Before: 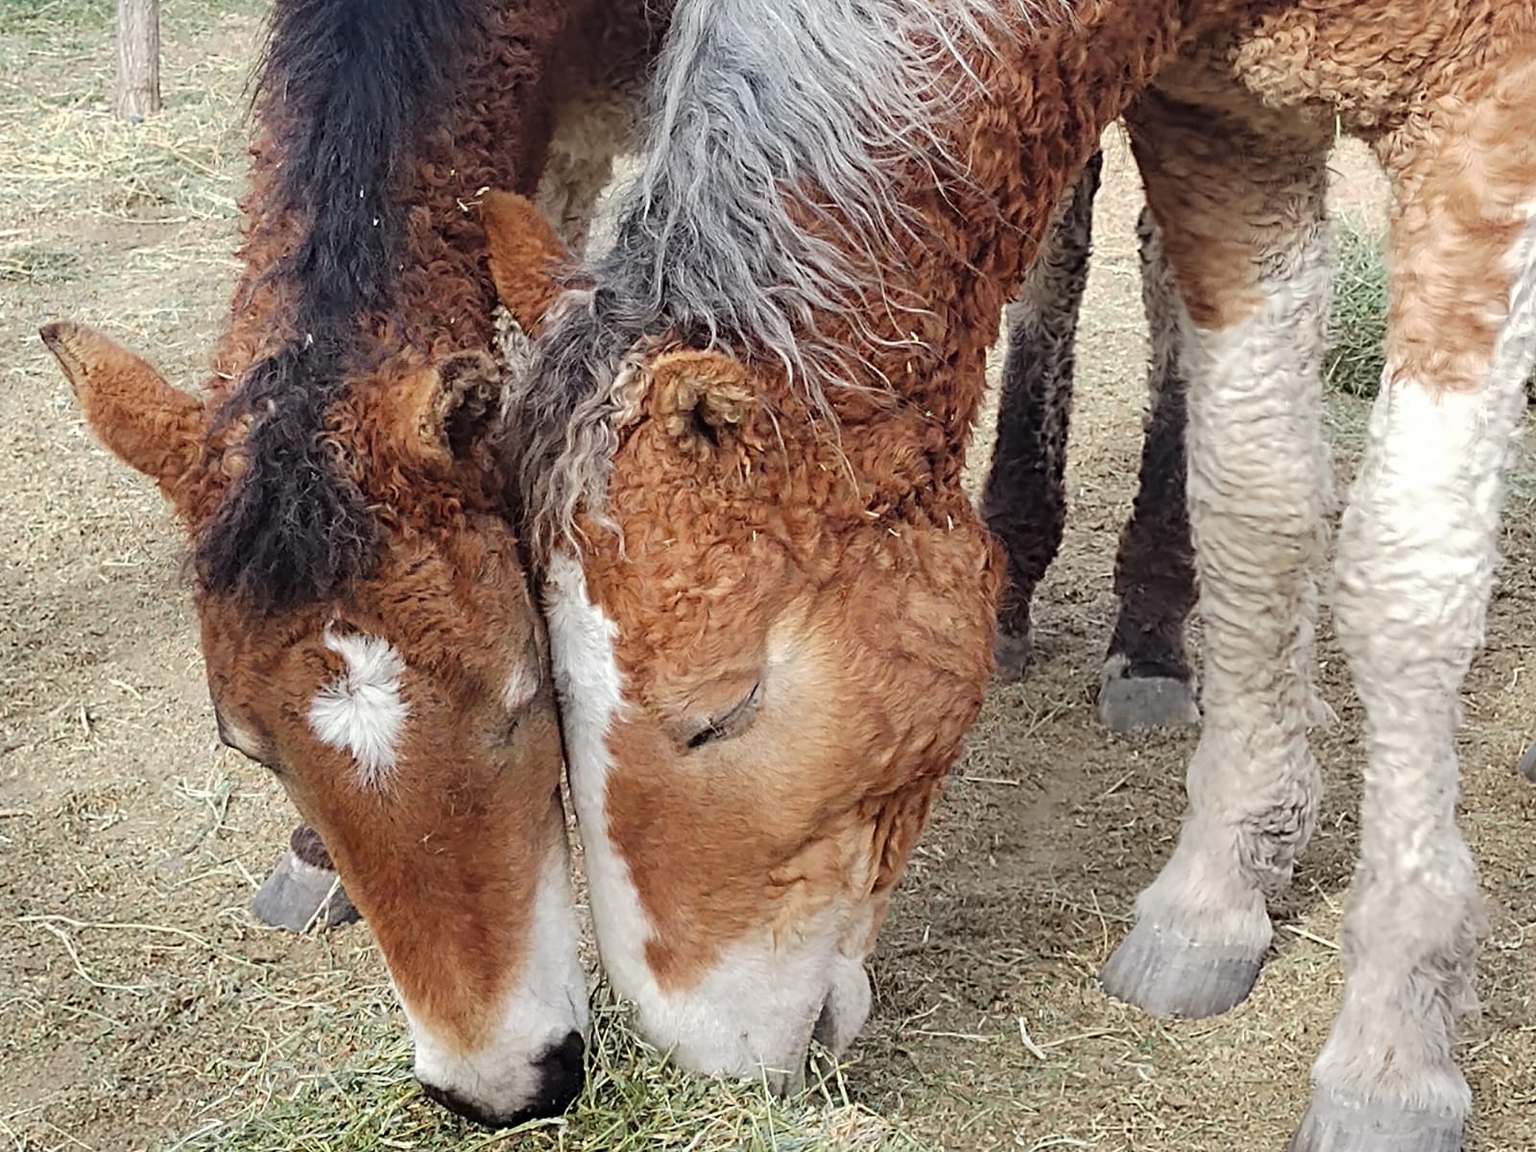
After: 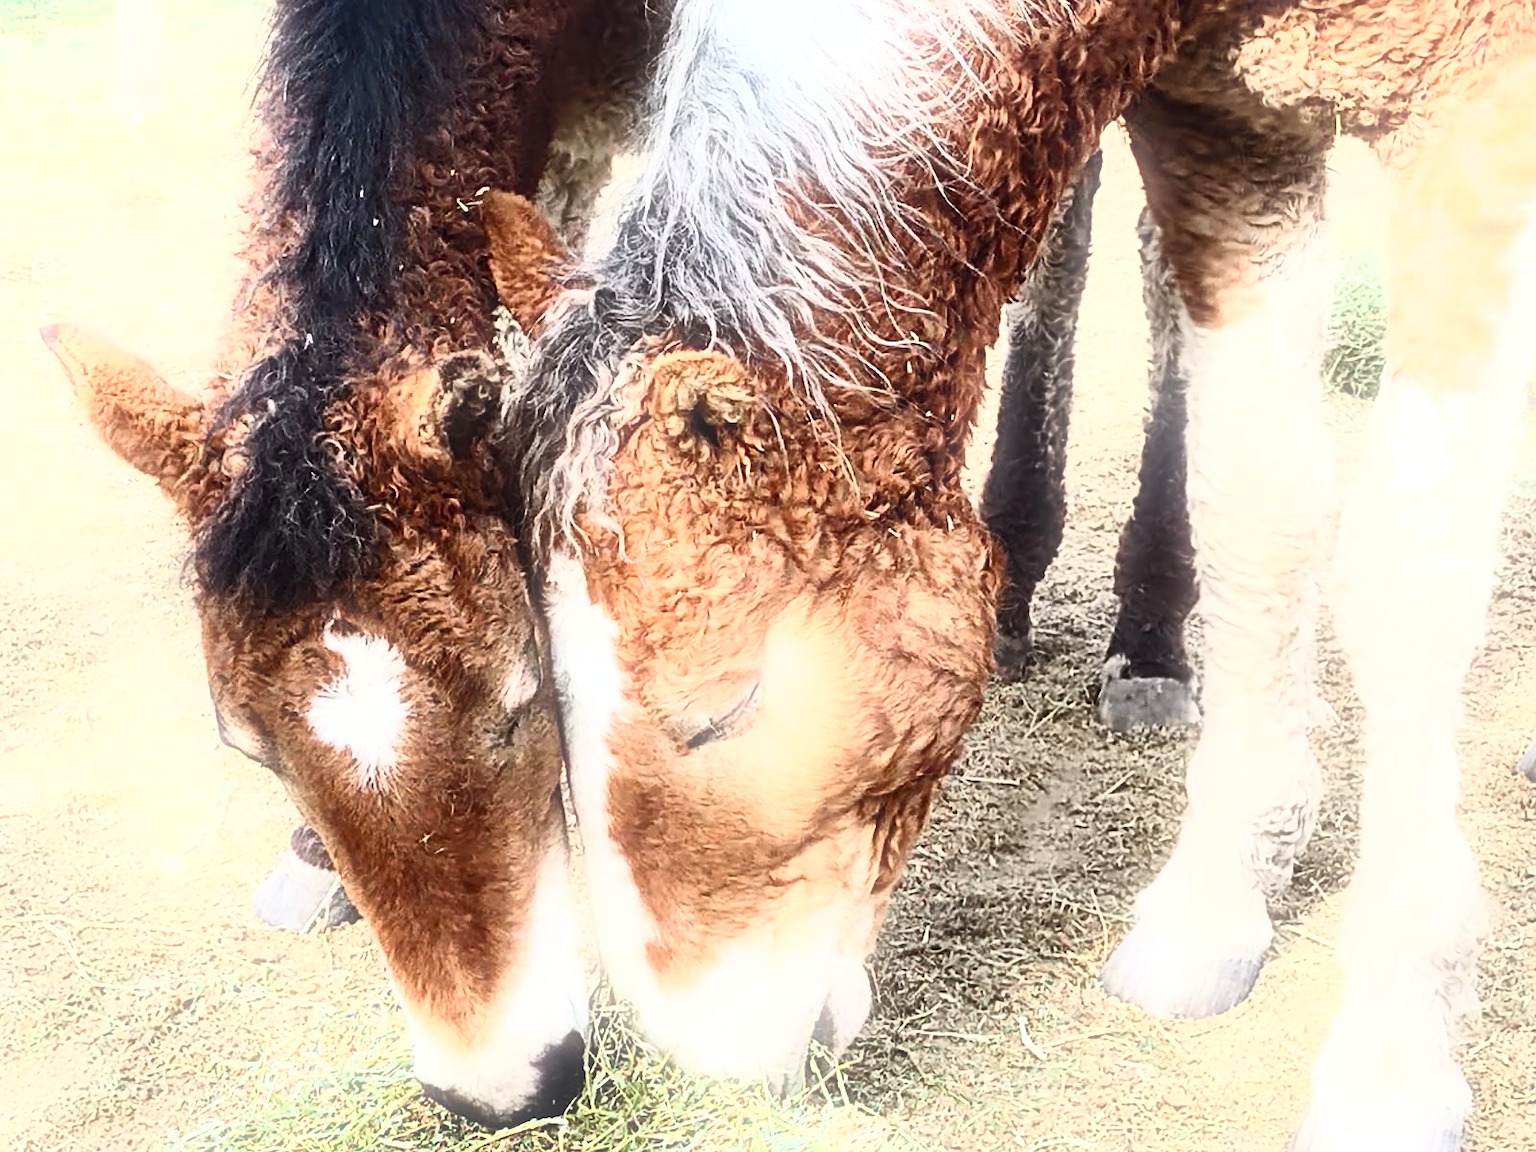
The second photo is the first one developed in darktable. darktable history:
bloom: size 5%, threshold 95%, strength 15%
contrast brightness saturation: contrast 0.62, brightness 0.34, saturation 0.14
